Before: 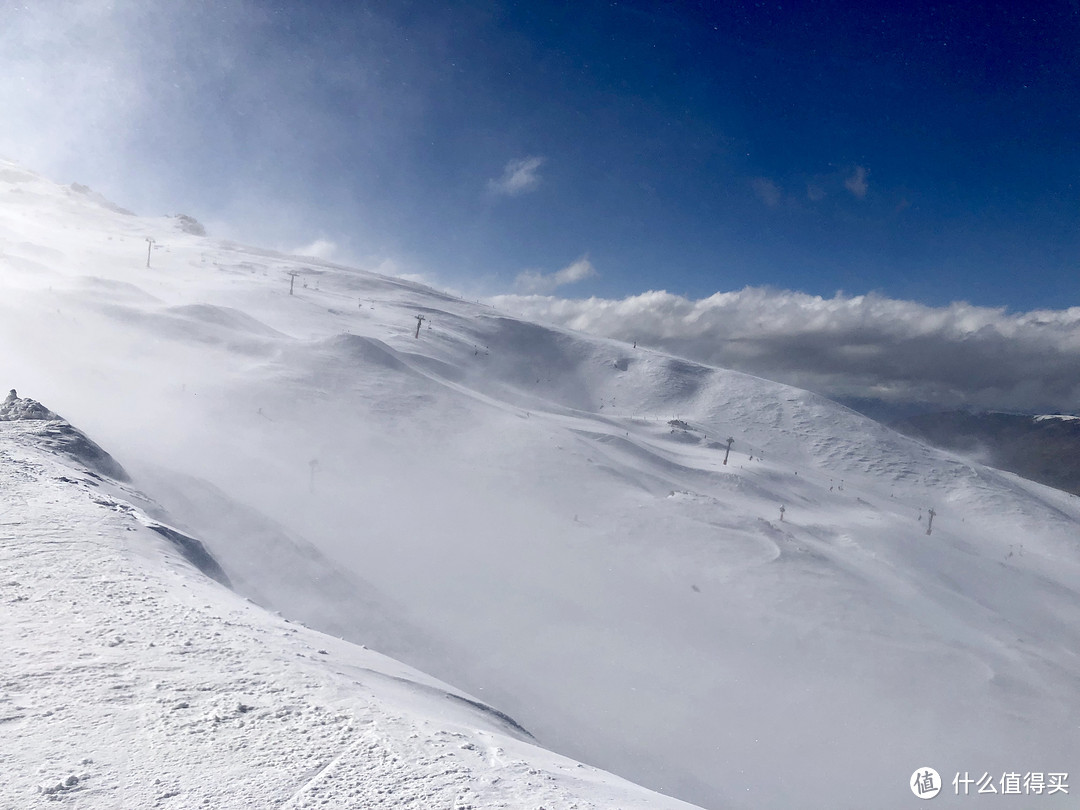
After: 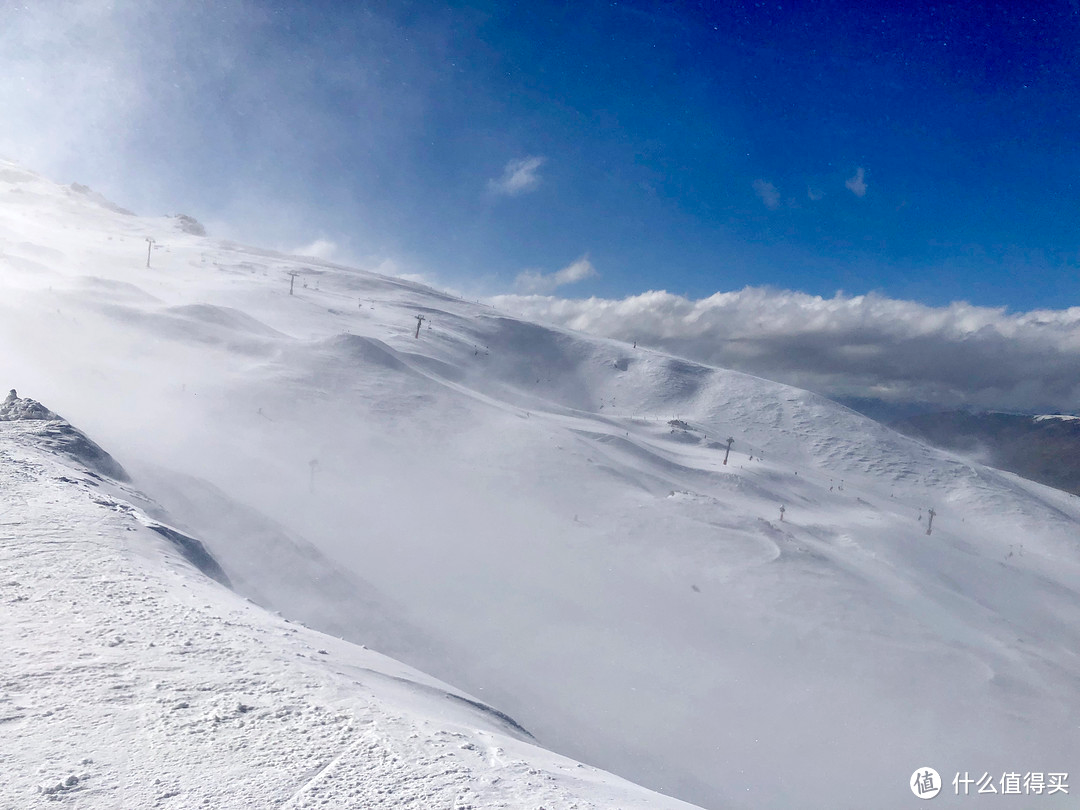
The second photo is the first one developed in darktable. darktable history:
tone equalizer: -7 EV 0.146 EV, -6 EV 0.594 EV, -5 EV 1.12 EV, -4 EV 1.34 EV, -3 EV 1.13 EV, -2 EV 0.6 EV, -1 EV 0.149 EV, smoothing diameter 24.95%, edges refinement/feathering 14.45, preserve details guided filter
local contrast: detail 109%
color balance rgb: power › hue 73.64°, perceptual saturation grading › global saturation 1.603%, perceptual saturation grading › highlights -2.941%, perceptual saturation grading › mid-tones 4.276%, perceptual saturation grading › shadows 7.844%
